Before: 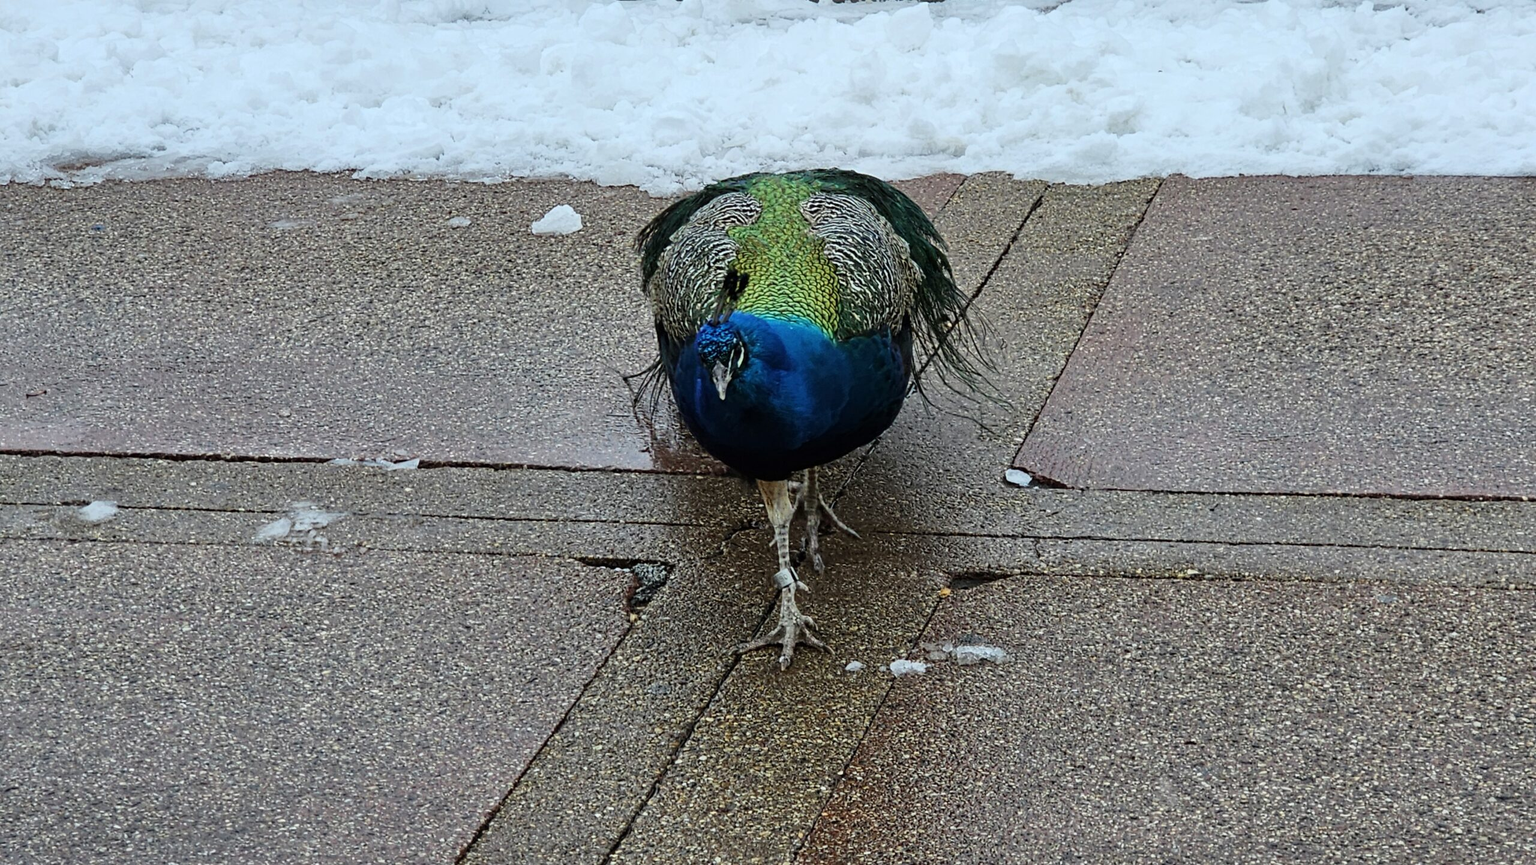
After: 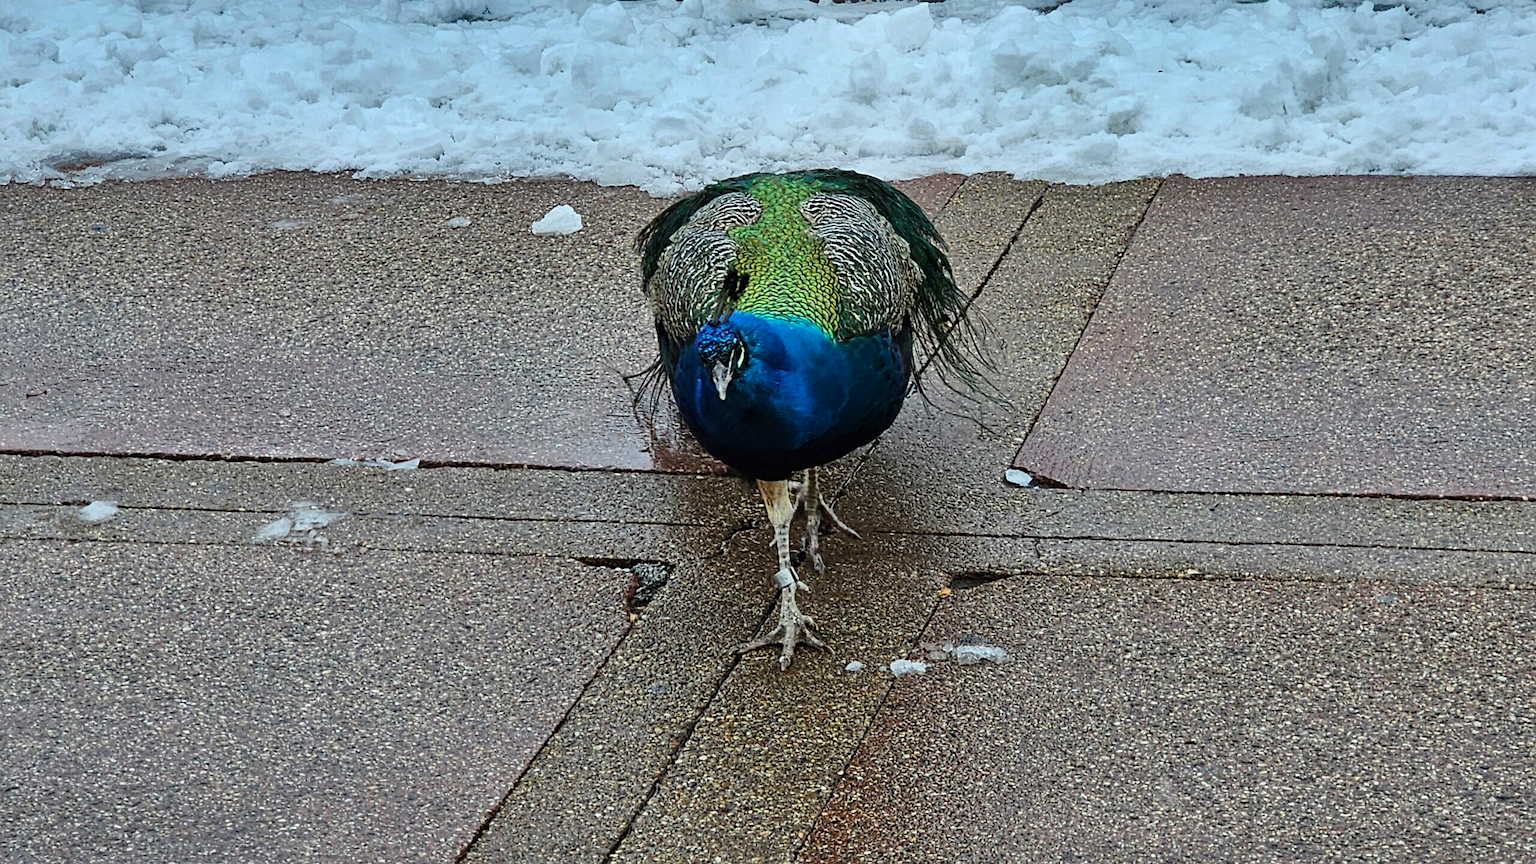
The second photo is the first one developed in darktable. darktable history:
sharpen: amount 0.21
shadows and highlights: white point adjustment 0.158, highlights -70.06, soften with gaussian
levels: black 0.03%, levels [0, 0.492, 0.984]
